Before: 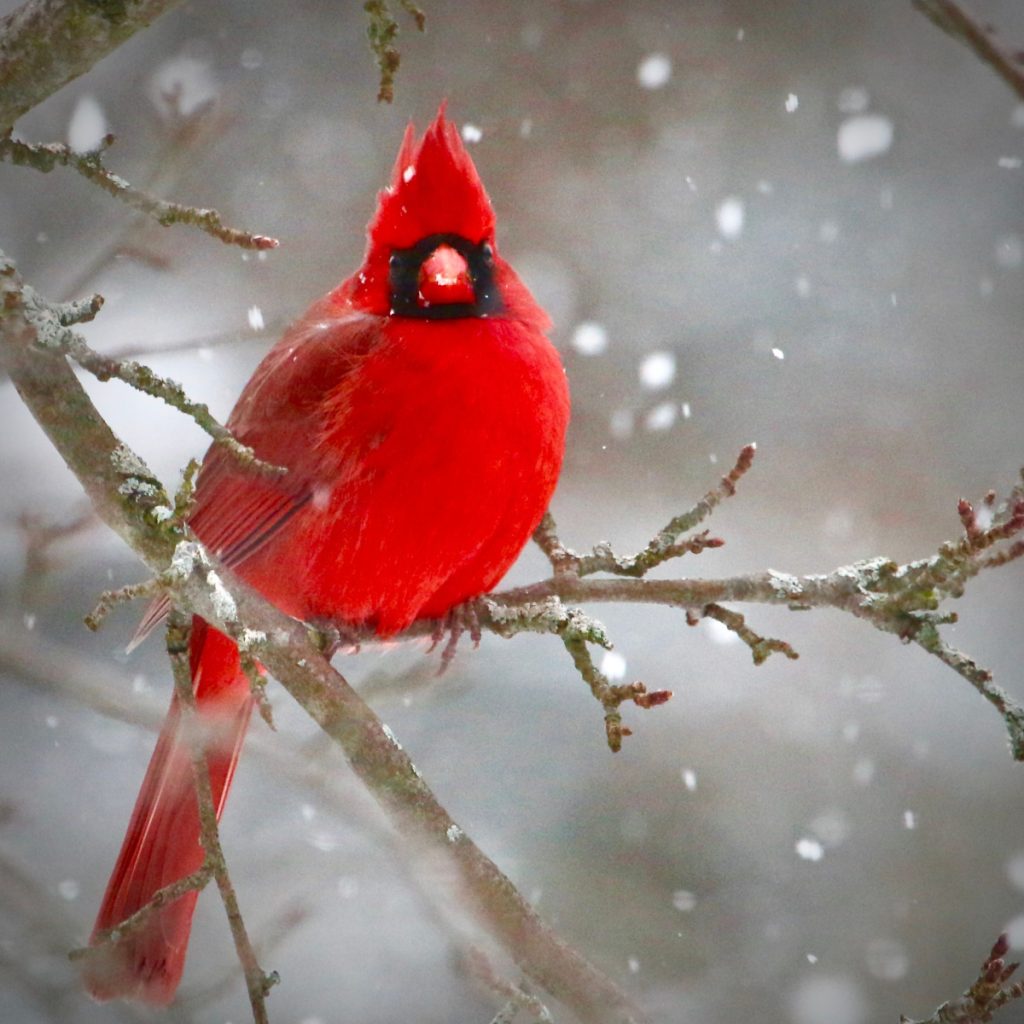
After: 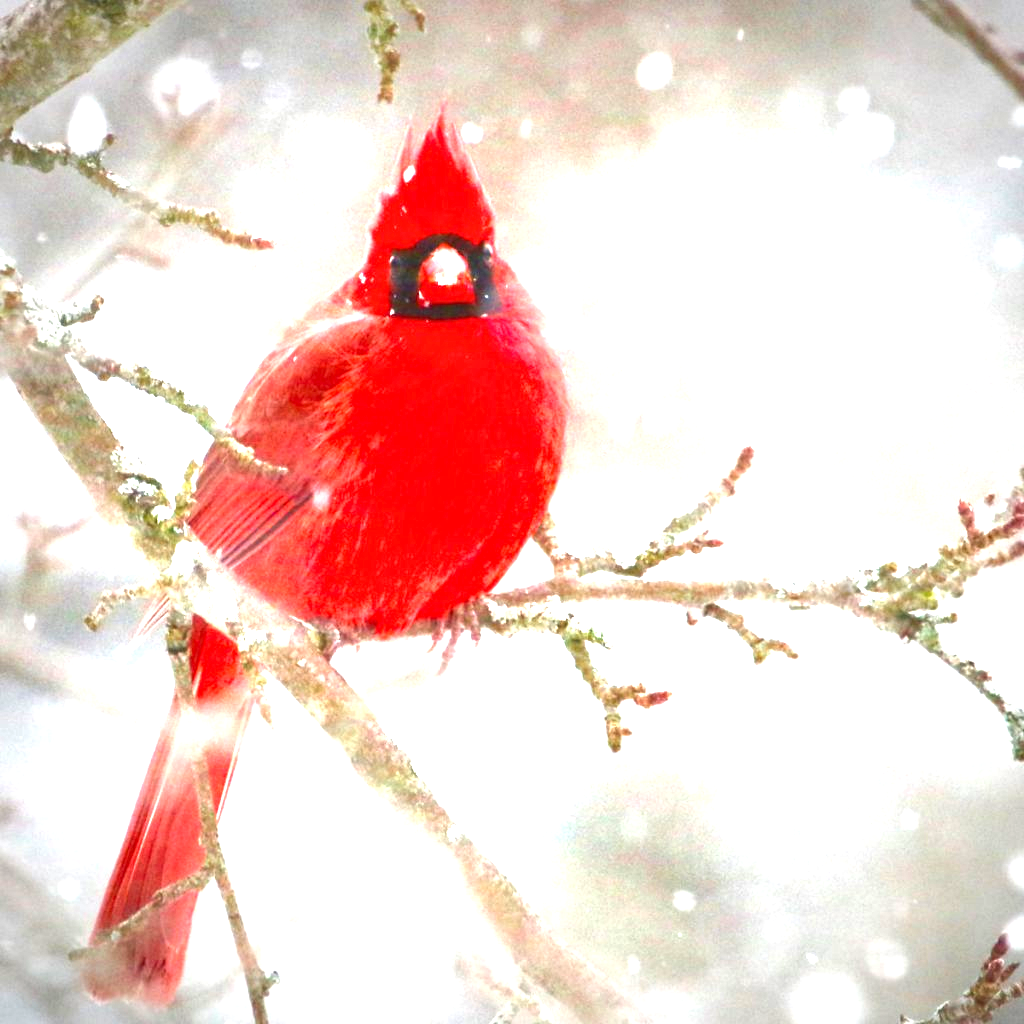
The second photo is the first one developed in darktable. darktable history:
local contrast: highlights 100%, shadows 100%, detail 120%, midtone range 0.2
exposure: black level correction 0, exposure 2 EV, compensate highlight preservation false
